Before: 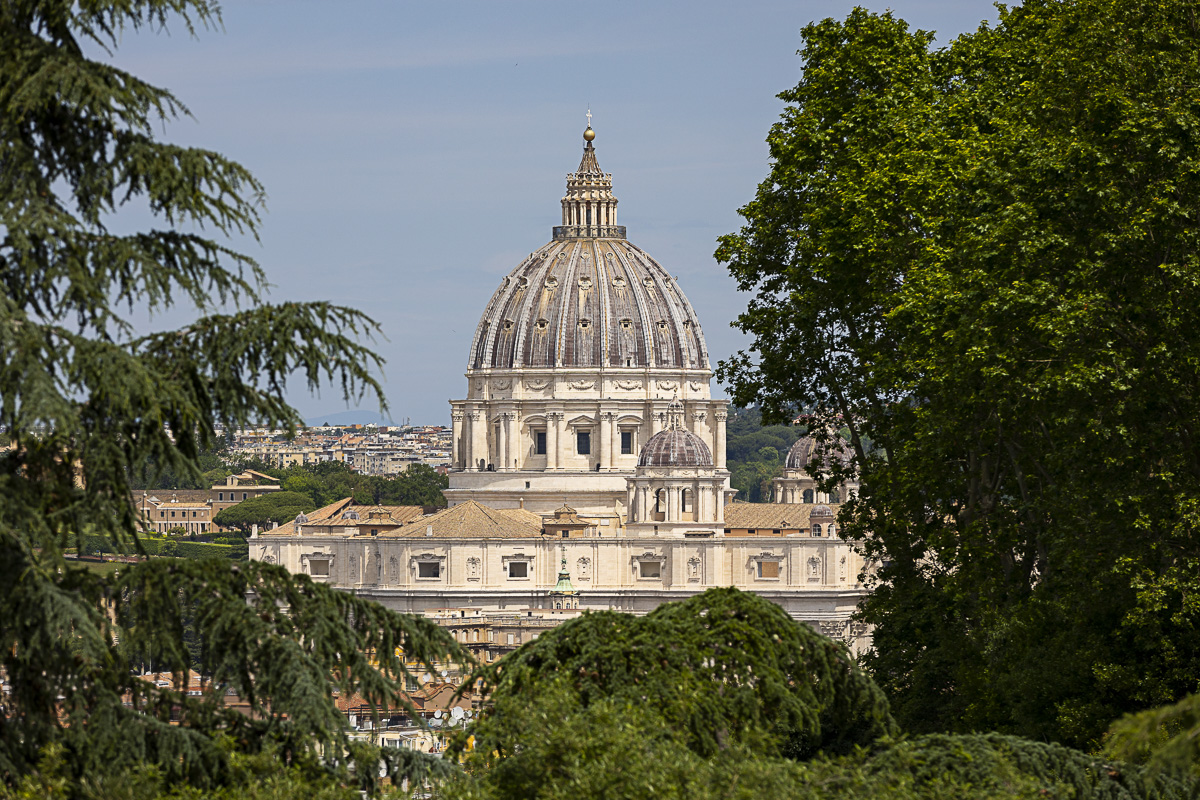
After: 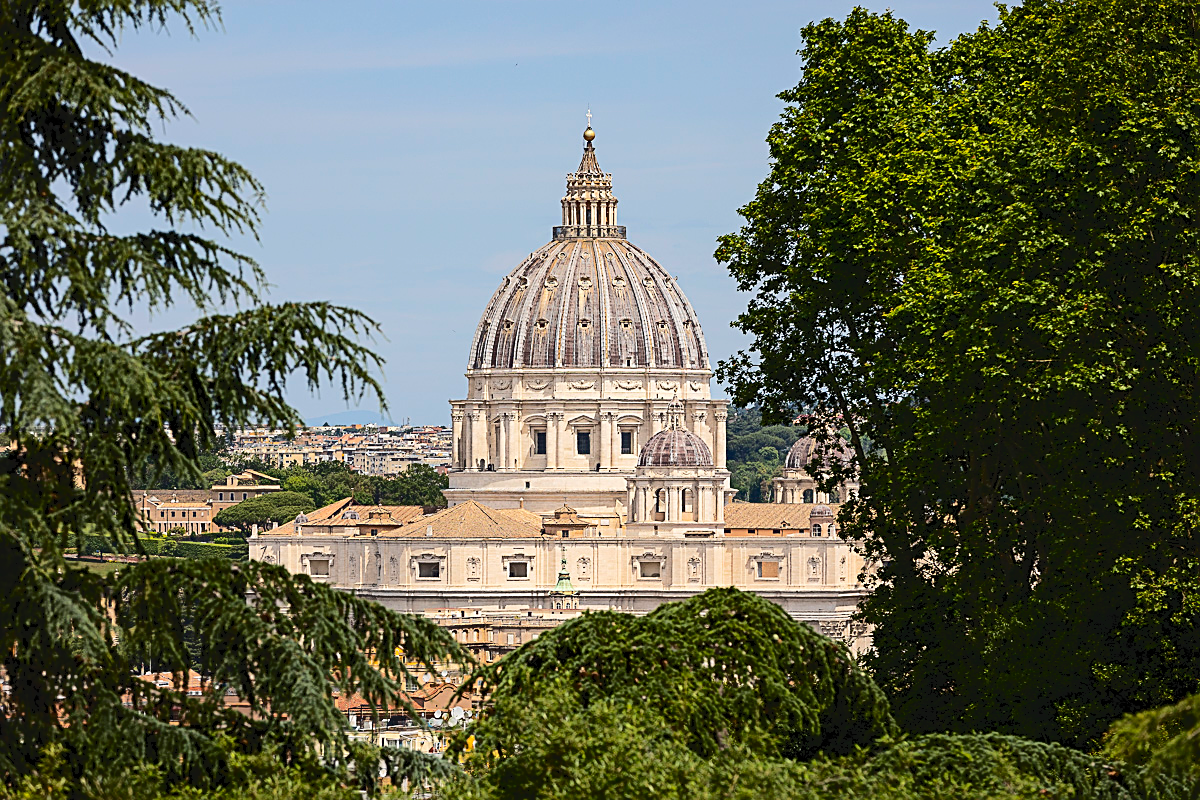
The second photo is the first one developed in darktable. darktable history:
contrast brightness saturation: saturation 0.121
tone curve: curves: ch0 [(0, 0) (0.003, 0.058) (0.011, 0.061) (0.025, 0.065) (0.044, 0.076) (0.069, 0.083) (0.1, 0.09) (0.136, 0.102) (0.177, 0.145) (0.224, 0.196) (0.277, 0.278) (0.335, 0.375) (0.399, 0.486) (0.468, 0.578) (0.543, 0.651) (0.623, 0.717) (0.709, 0.783) (0.801, 0.838) (0.898, 0.91) (1, 1)], color space Lab, independent channels, preserve colors none
sharpen: on, module defaults
